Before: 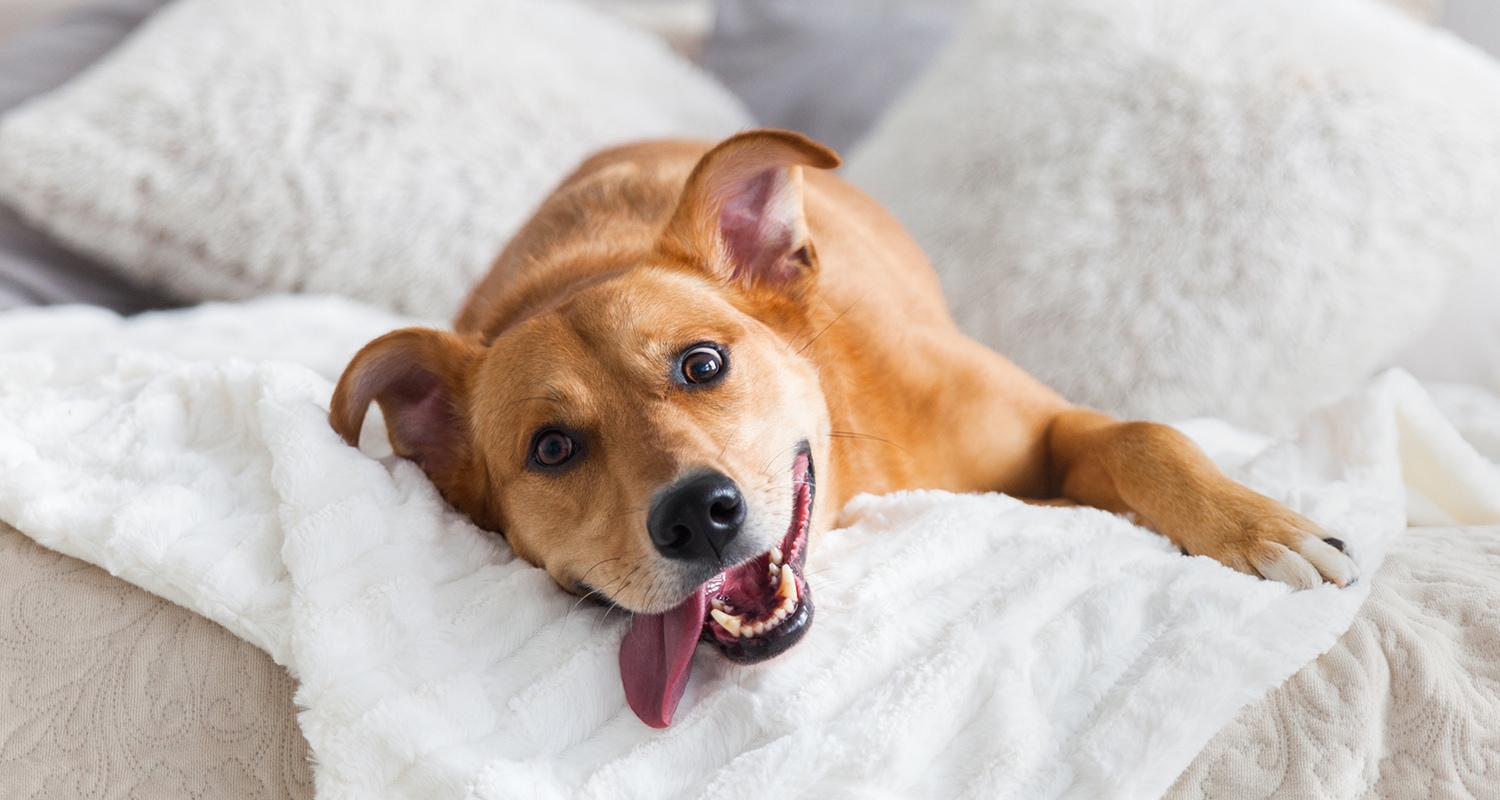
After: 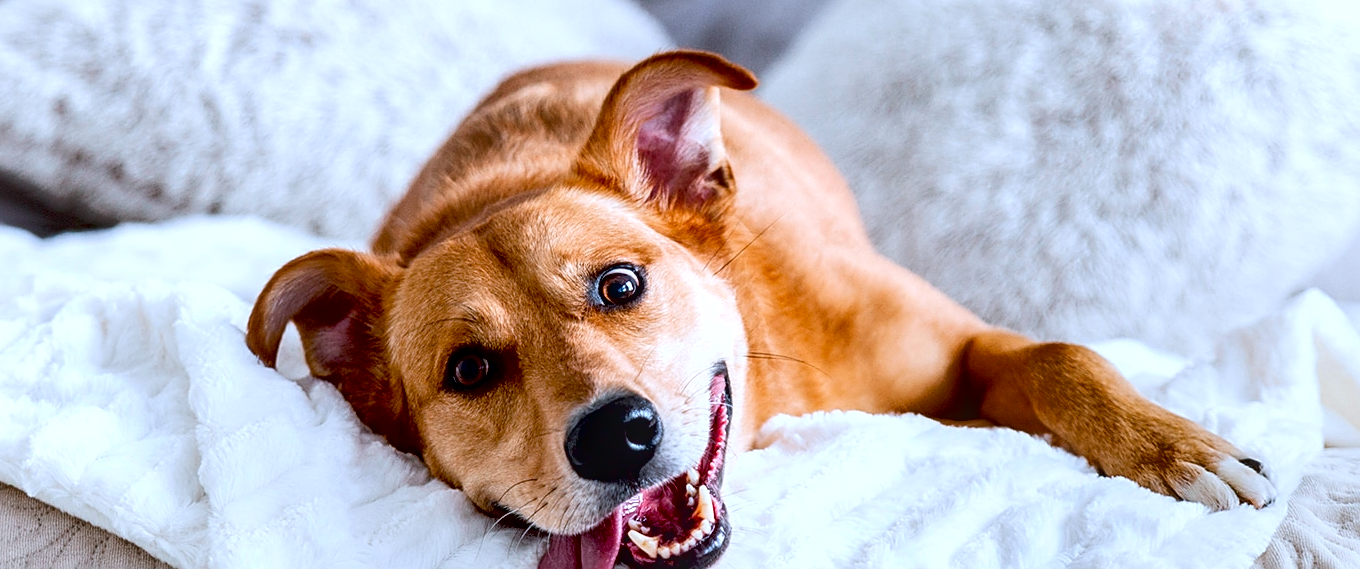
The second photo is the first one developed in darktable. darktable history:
sharpen: on, module defaults
crop: left 5.536%, top 9.955%, right 3.747%, bottom 18.868%
local contrast: on, module defaults
exposure: black level correction 0.031, exposure 0.312 EV, compensate highlight preservation false
color correction: highlights a* -2.09, highlights b* -18.49
shadows and highlights: radius 134.22, soften with gaussian
tone curve: curves: ch0 [(0, 0) (0.071, 0.058) (0.266, 0.268) (0.498, 0.542) (0.766, 0.807) (1, 0.983)]; ch1 [(0, 0) (0.346, 0.307) (0.408, 0.387) (0.463, 0.465) (0.482, 0.493) (0.502, 0.499) (0.517, 0.505) (0.55, 0.554) (0.597, 0.61) (0.651, 0.698) (1, 1)]; ch2 [(0, 0) (0.346, 0.34) (0.434, 0.46) (0.485, 0.494) (0.5, 0.498) (0.509, 0.517) (0.526, 0.539) (0.583, 0.603) (0.625, 0.659) (1, 1)], color space Lab, linked channels, preserve colors none
